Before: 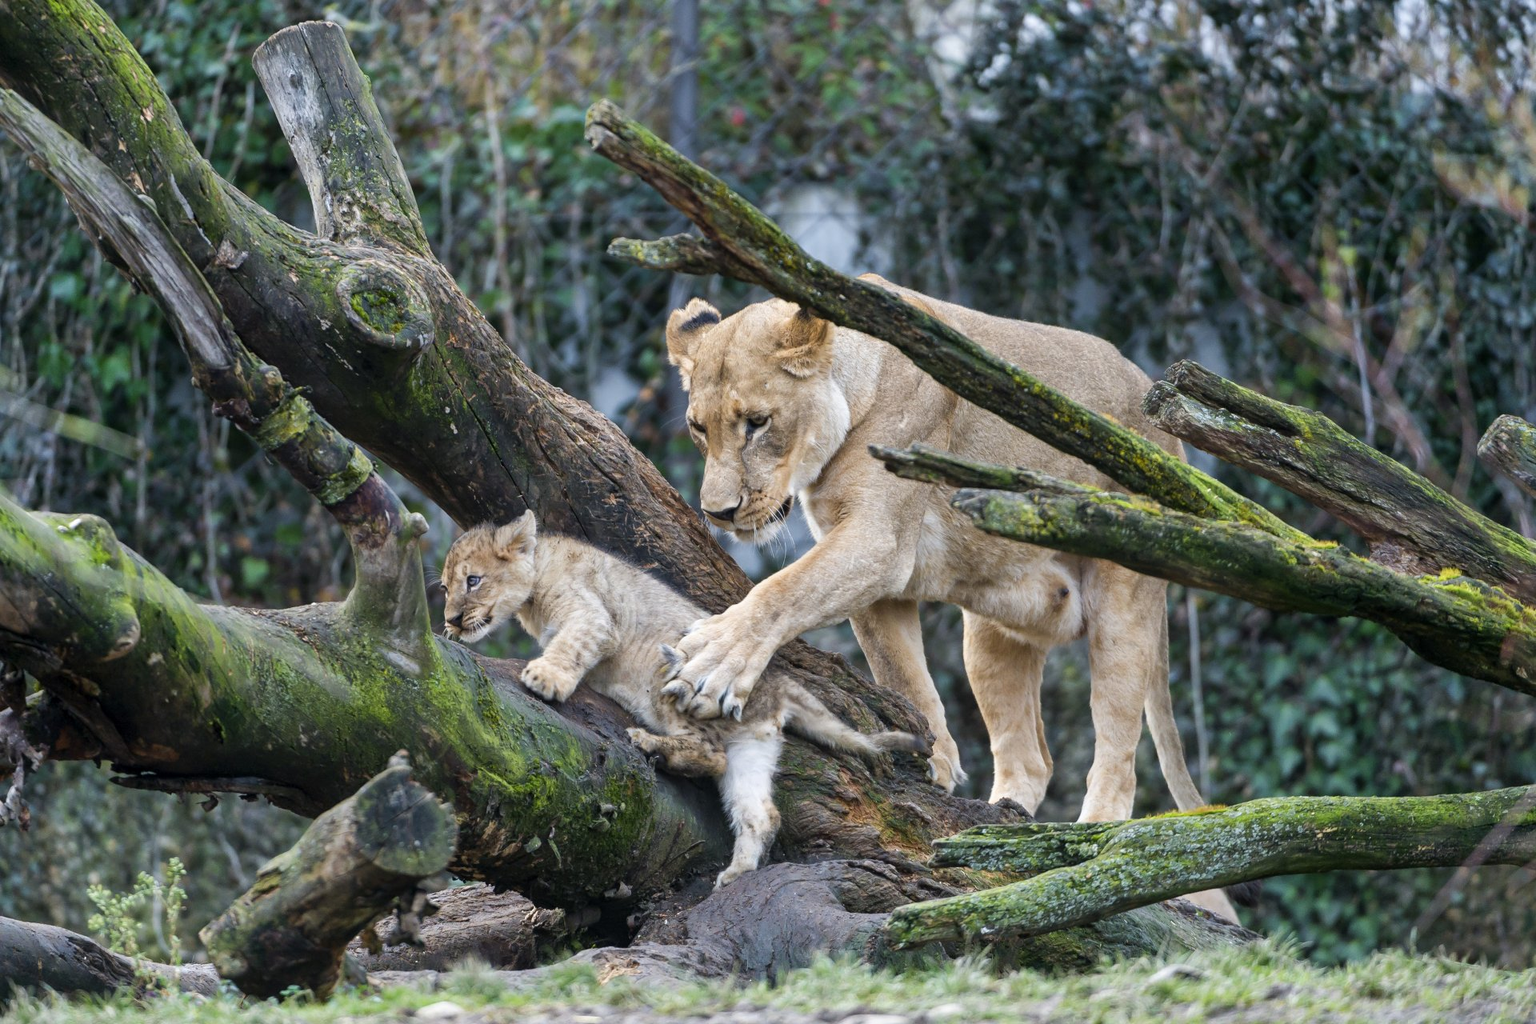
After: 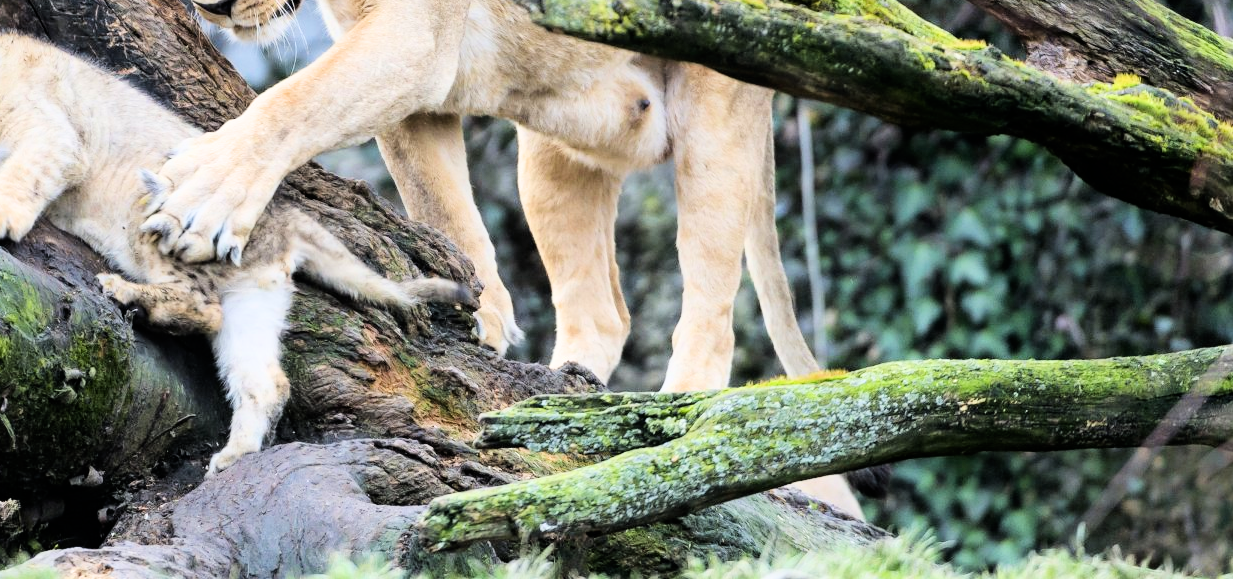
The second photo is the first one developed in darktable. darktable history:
crop and rotate: left 35.774%, top 49.753%, bottom 5.008%
exposure: exposure 0.642 EV, compensate highlight preservation false
filmic rgb: black relative exposure -7.65 EV, white relative exposure 4.56 EV, hardness 3.61, color science v6 (2022)
contrast brightness saturation: contrast 0.075
tone equalizer: -8 EV -1.06 EV, -7 EV -1.03 EV, -6 EV -0.843 EV, -5 EV -0.541 EV, -3 EV 0.571 EV, -2 EV 0.863 EV, -1 EV 0.985 EV, +0 EV 1.05 EV, smoothing diameter 2.02%, edges refinement/feathering 16.85, mask exposure compensation -1.57 EV, filter diffusion 5
